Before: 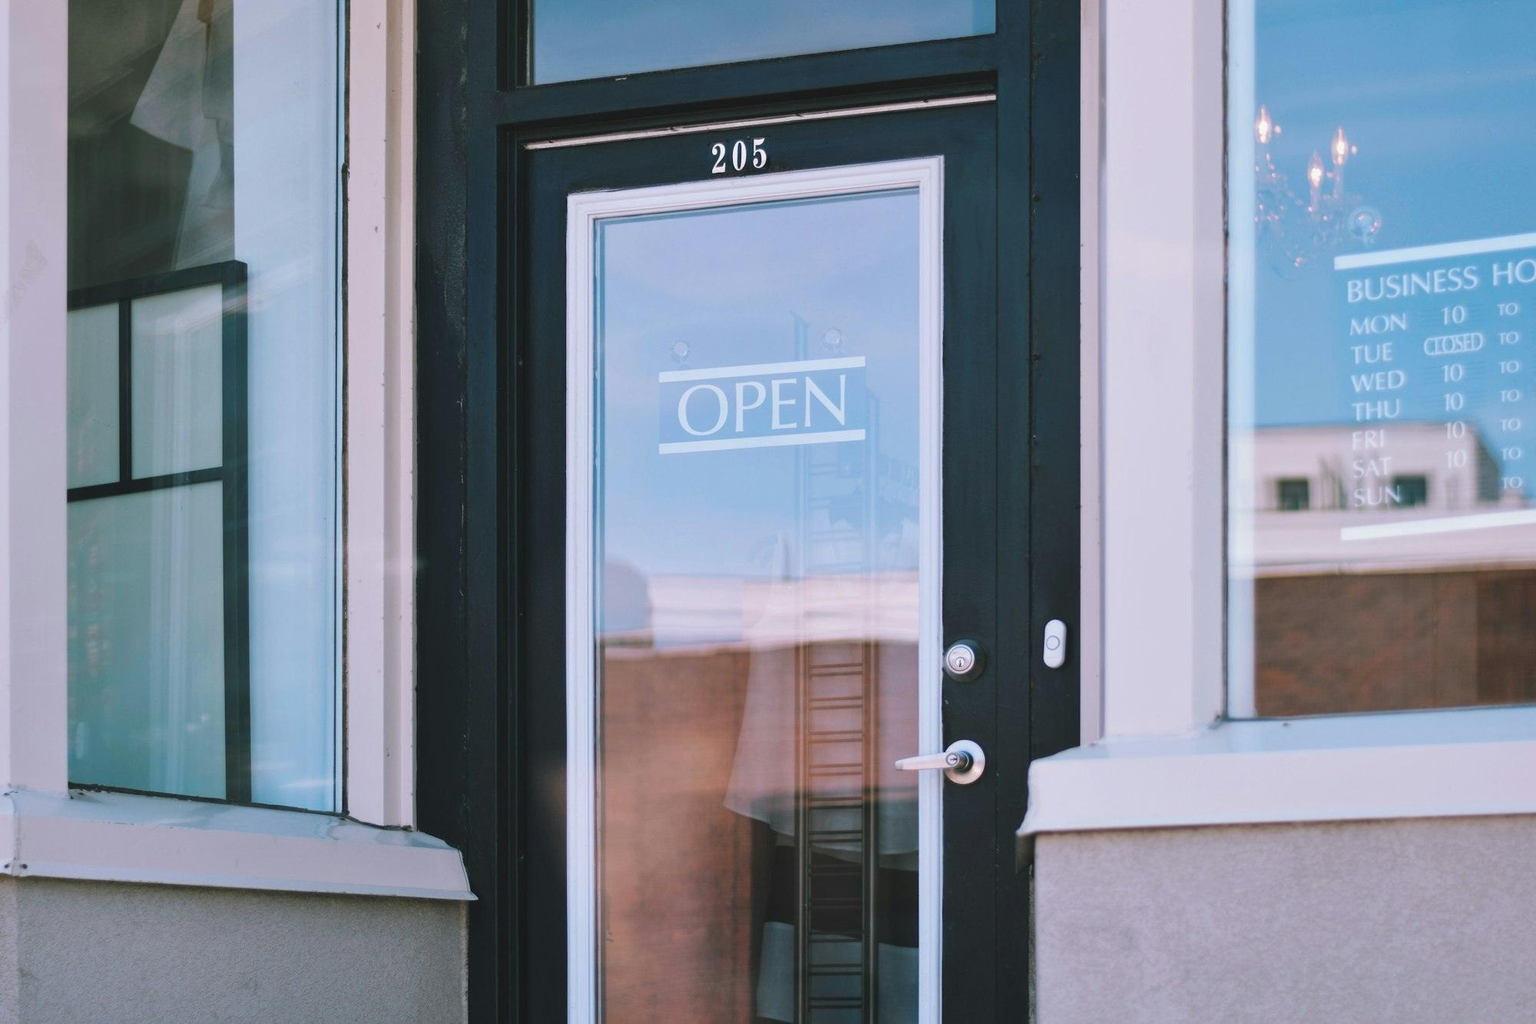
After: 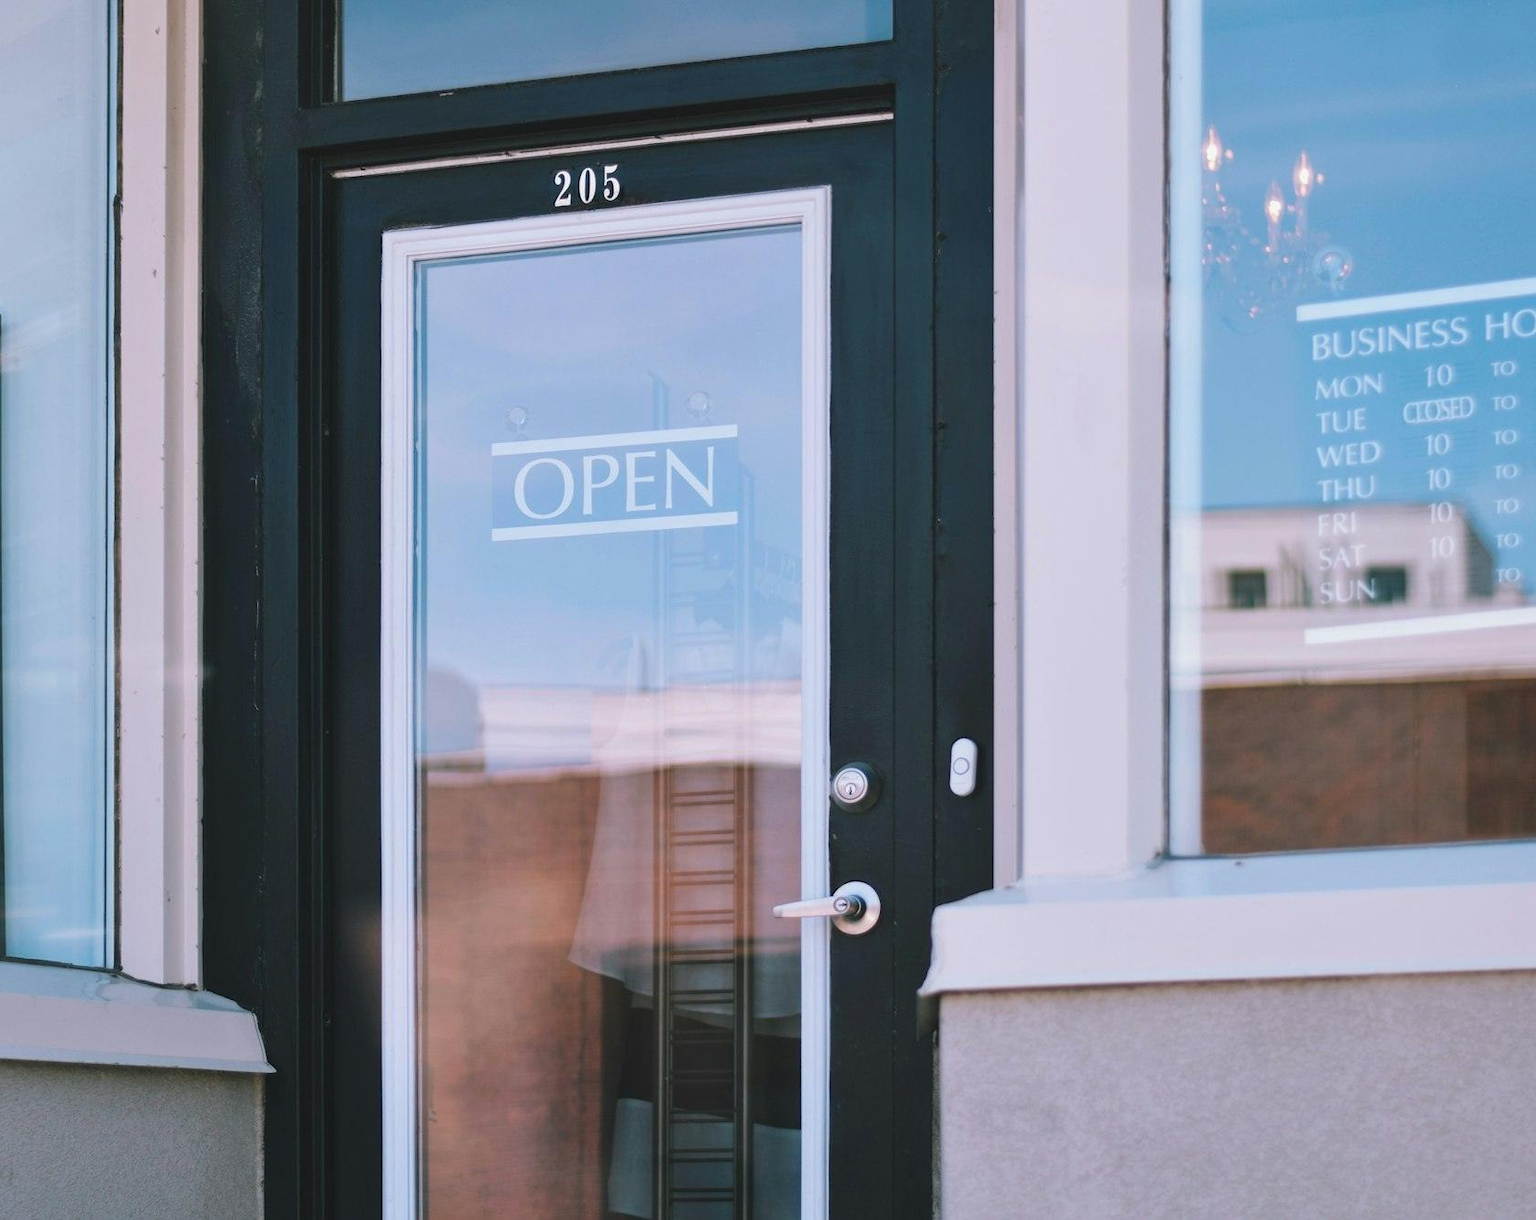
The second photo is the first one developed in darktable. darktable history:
crop: left 16.079%
